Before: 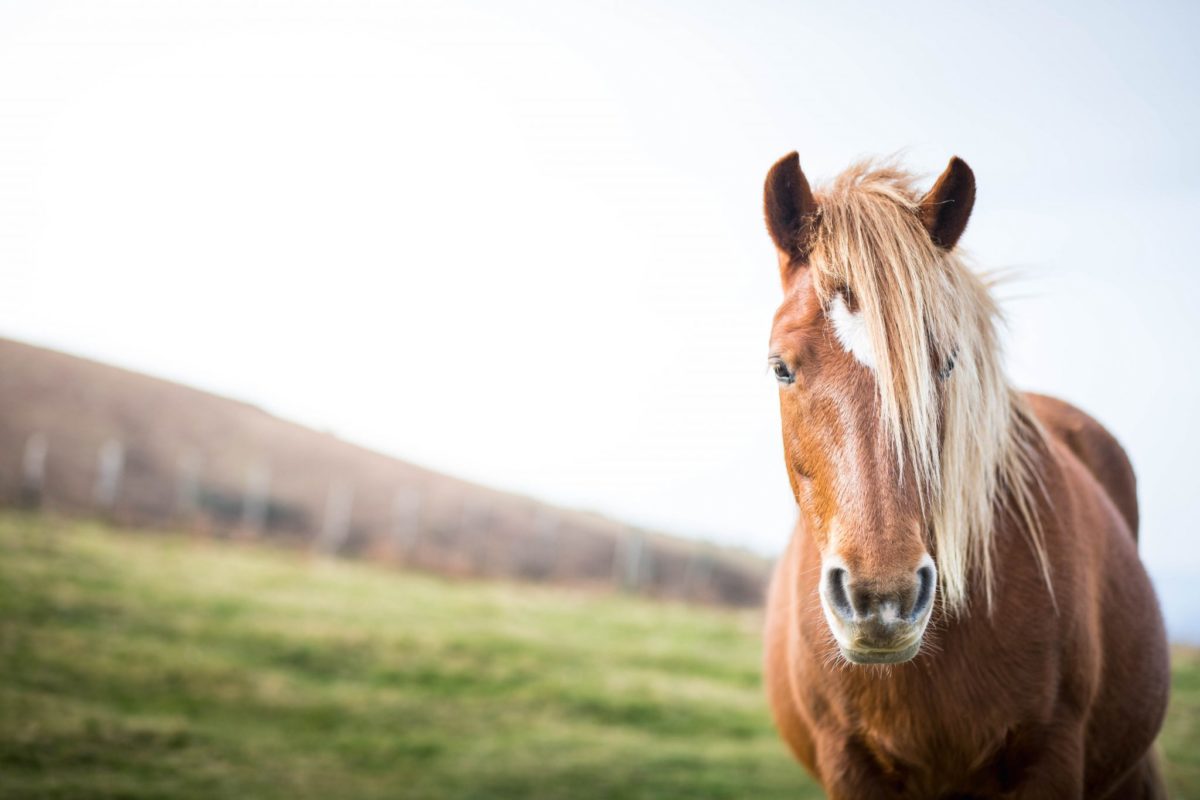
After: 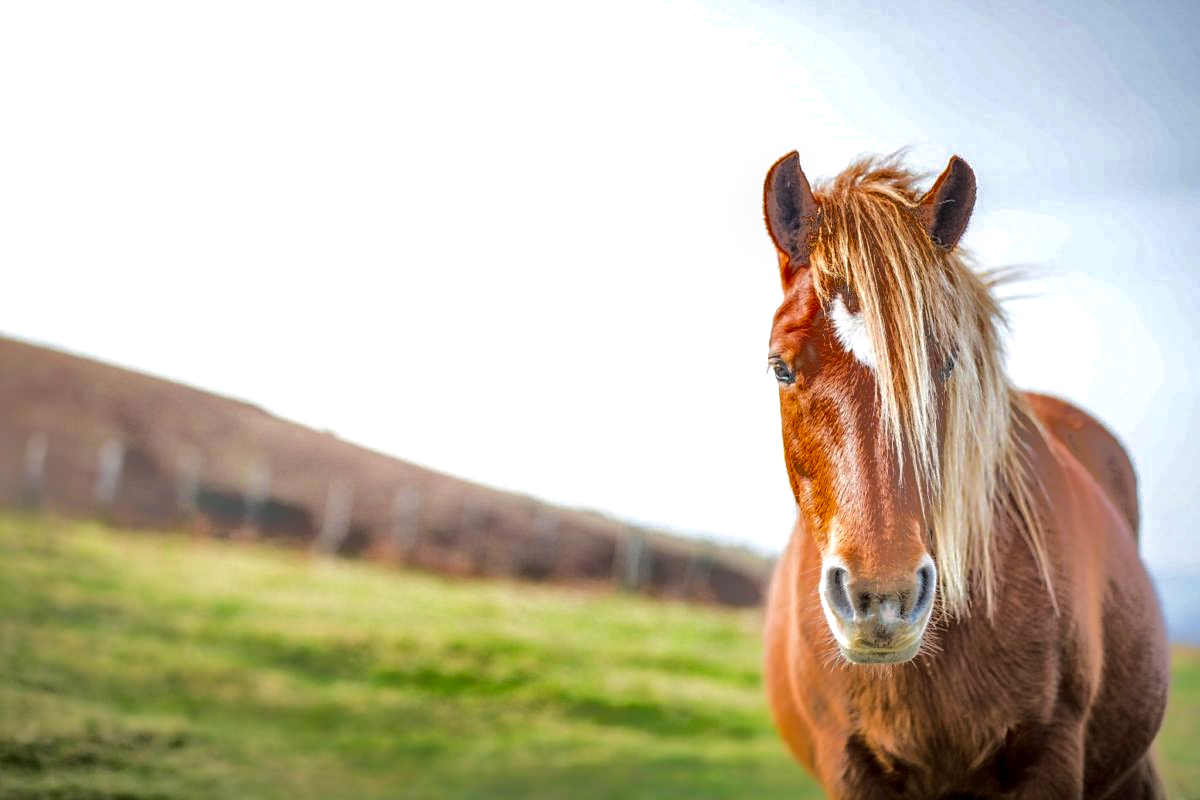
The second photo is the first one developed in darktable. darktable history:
sharpen: radius 1.827, amount 0.399, threshold 1.294
tone equalizer: -7 EV 0.155 EV, -6 EV 0.614 EV, -5 EV 1.18 EV, -4 EV 1.3 EV, -3 EV 1.15 EV, -2 EV 0.6 EV, -1 EV 0.154 EV, edges refinement/feathering 500, mask exposure compensation -1.57 EV, preserve details no
local contrast: on, module defaults
shadows and highlights: shadows 38.38, highlights -74.54
